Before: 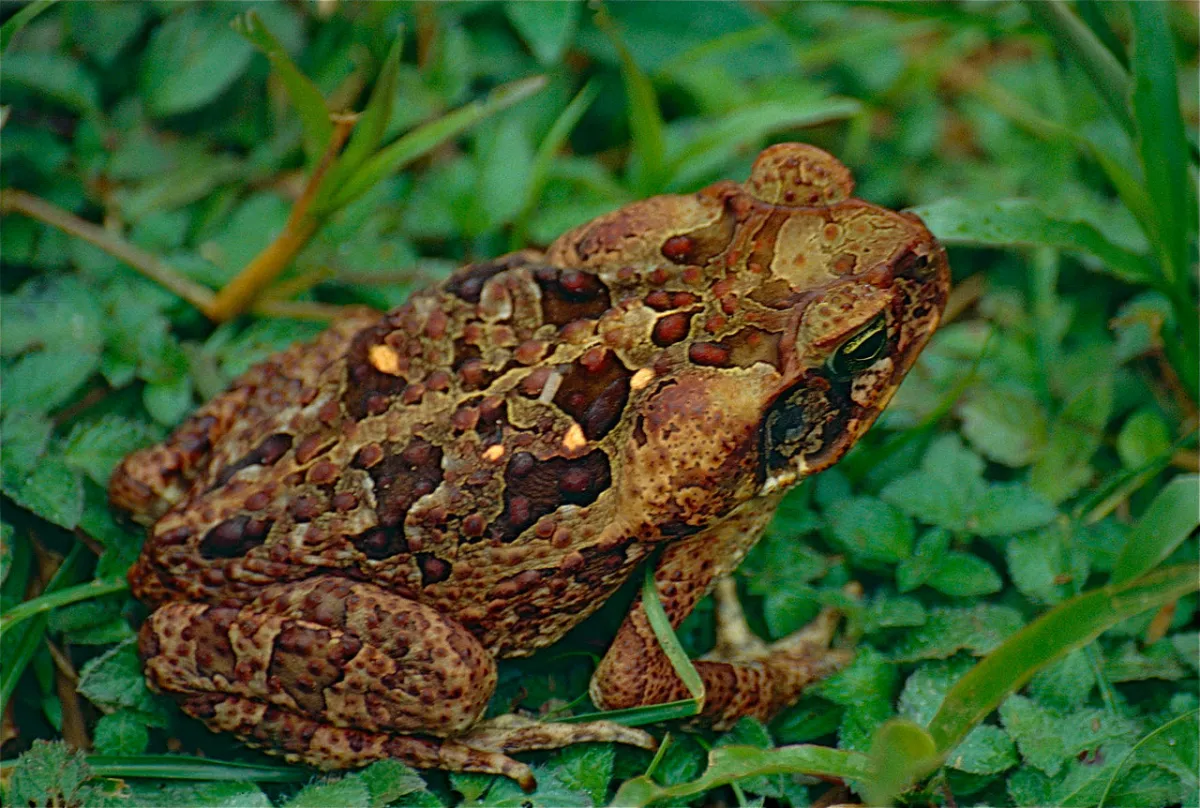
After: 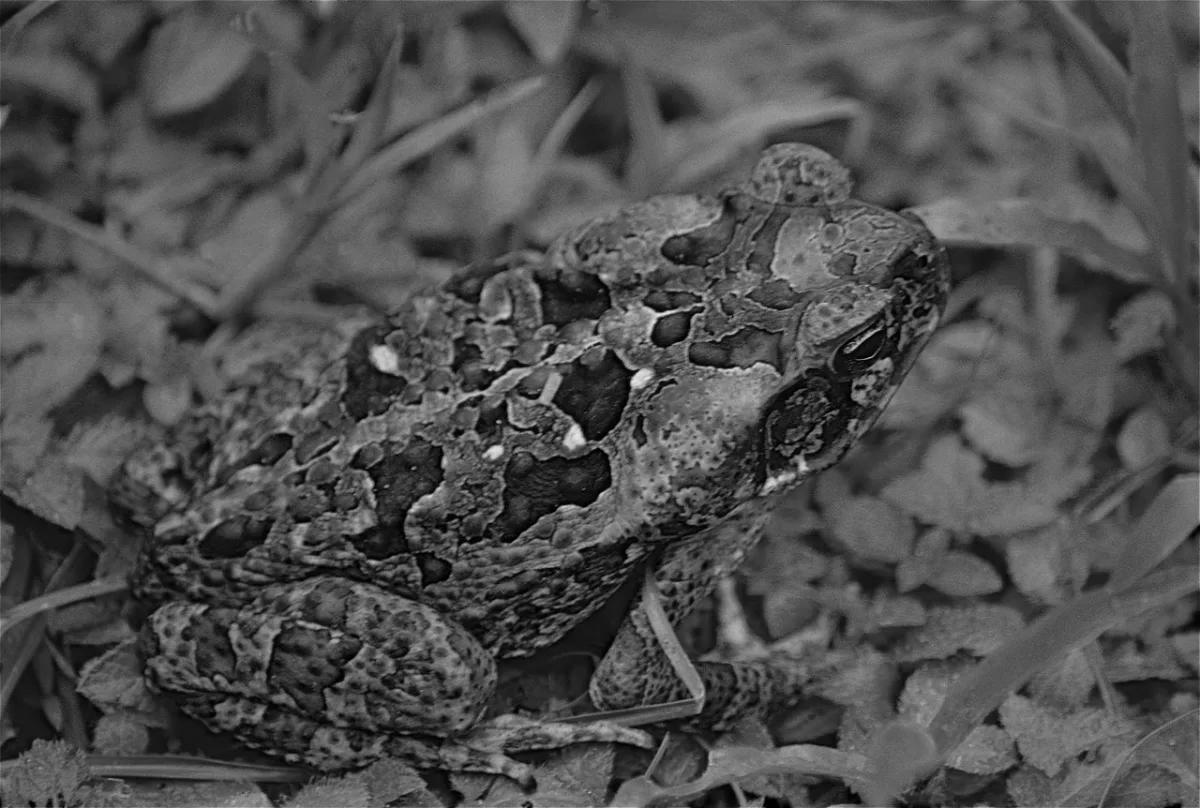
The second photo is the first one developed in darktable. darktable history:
monochrome: a 73.58, b 64.21
white balance: red 0.967, blue 1.049
